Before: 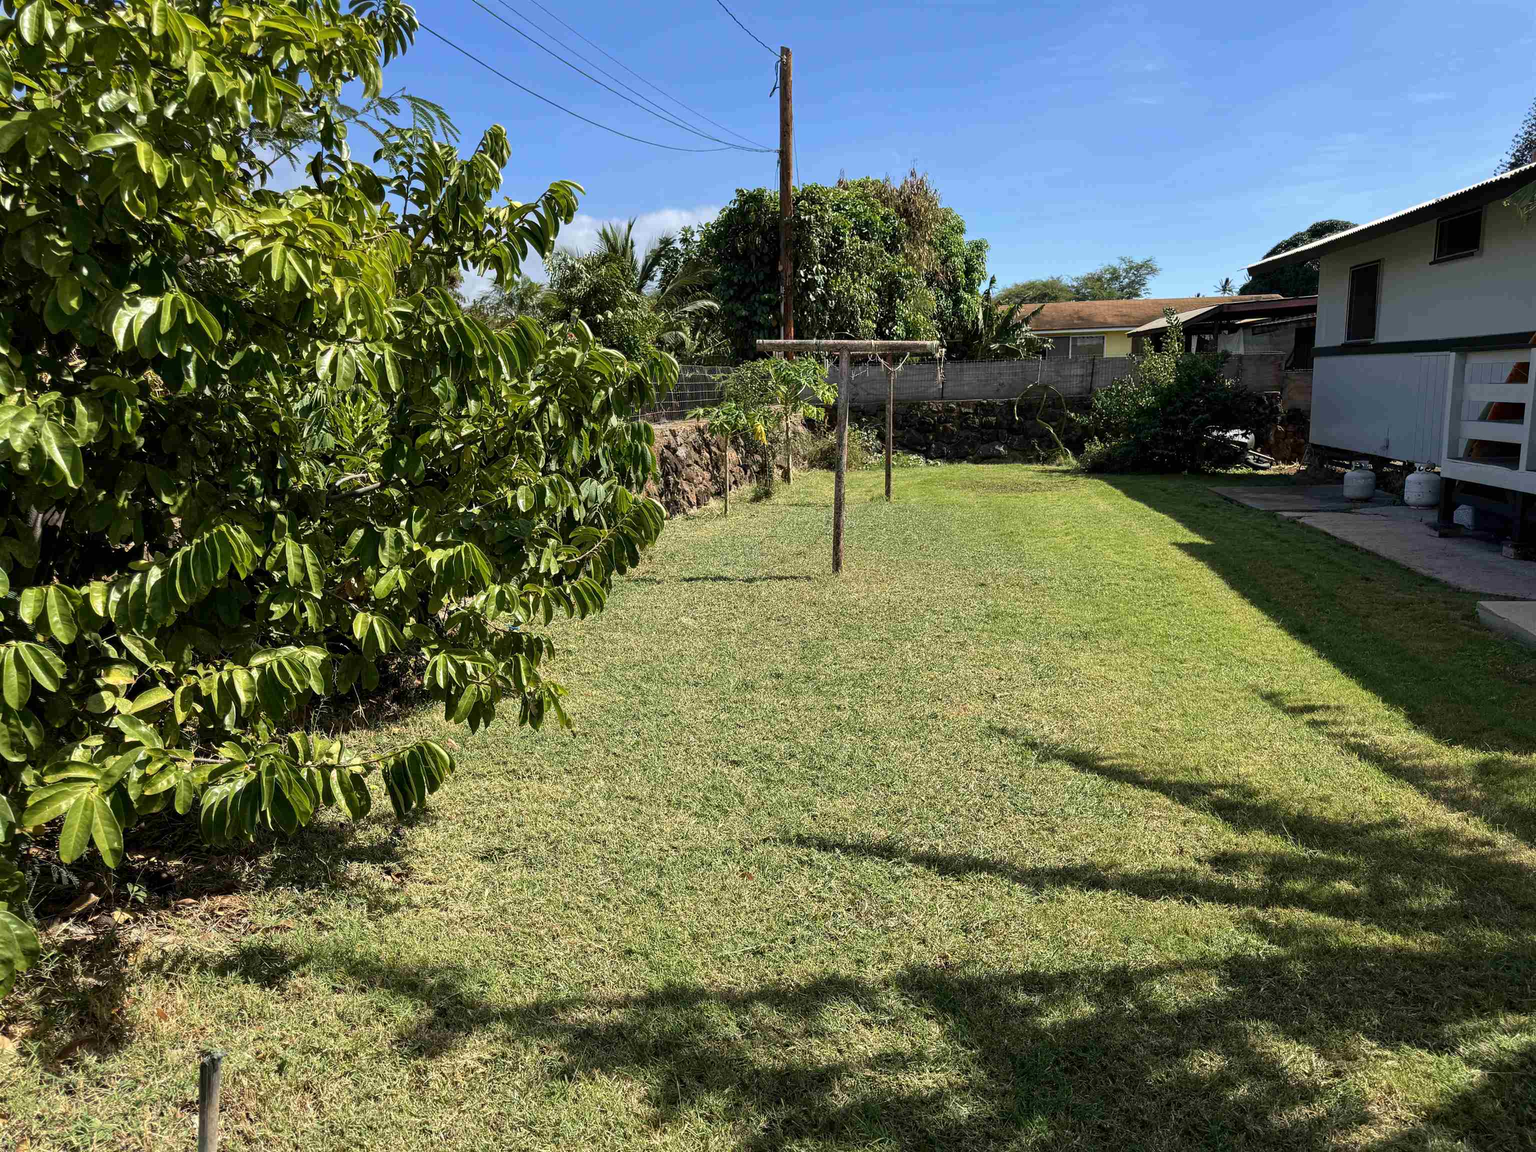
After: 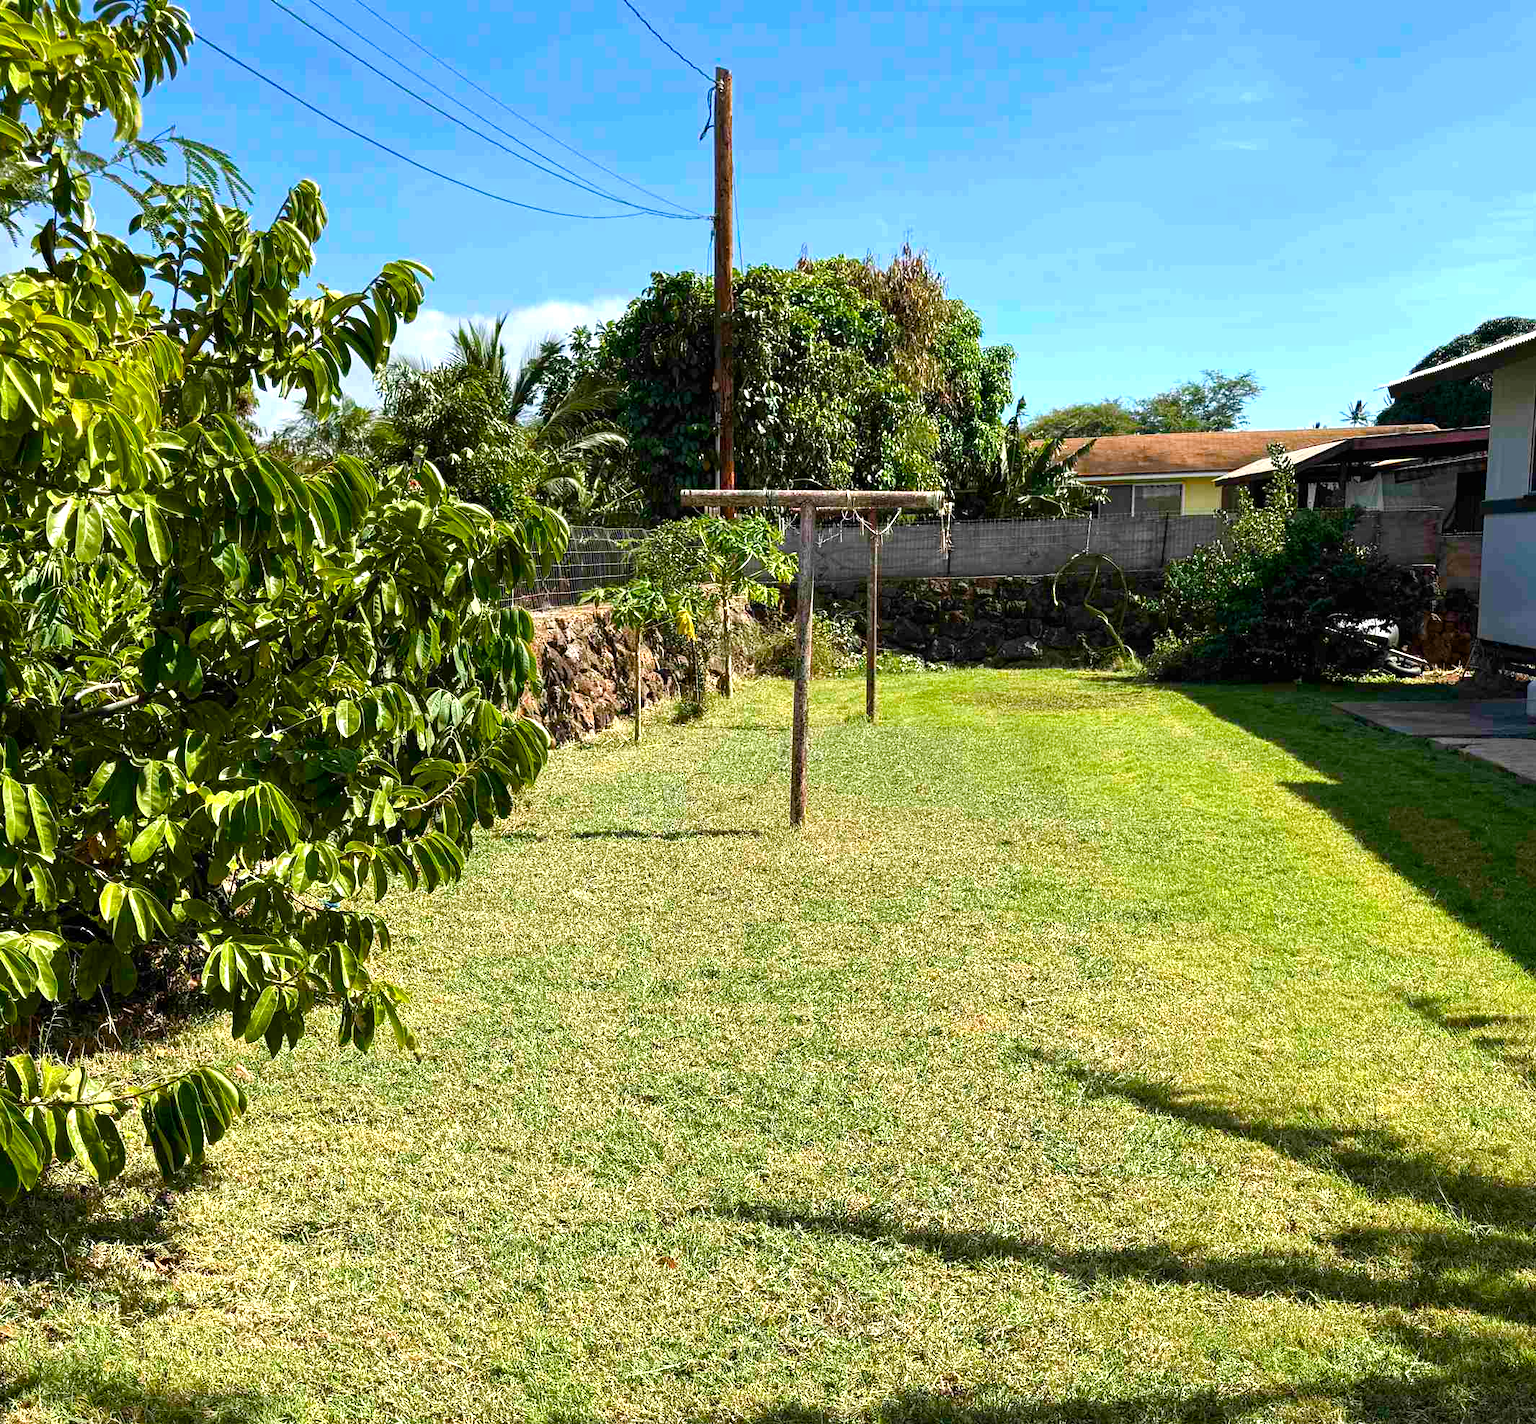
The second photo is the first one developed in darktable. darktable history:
crop: left 18.516%, right 12.075%, bottom 14.171%
color balance rgb: perceptual saturation grading › global saturation 20%, perceptual saturation grading › highlights -25.906%, perceptual saturation grading › shadows 24.369%, perceptual brilliance grading › global brilliance 18.001%
levels: mode automatic
